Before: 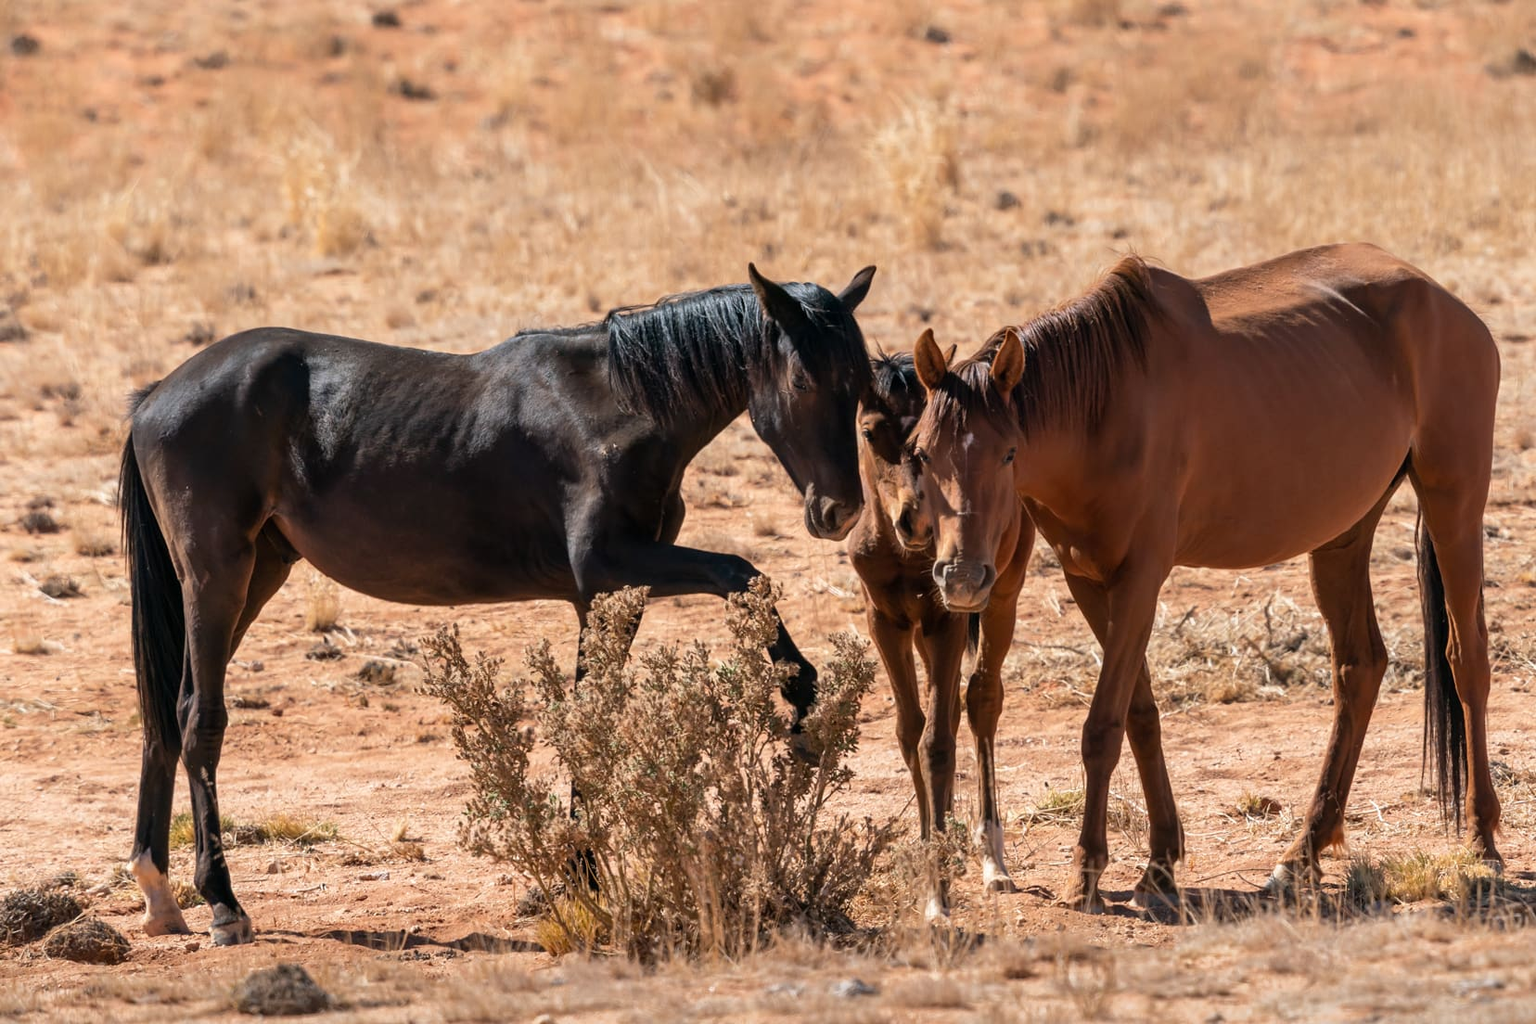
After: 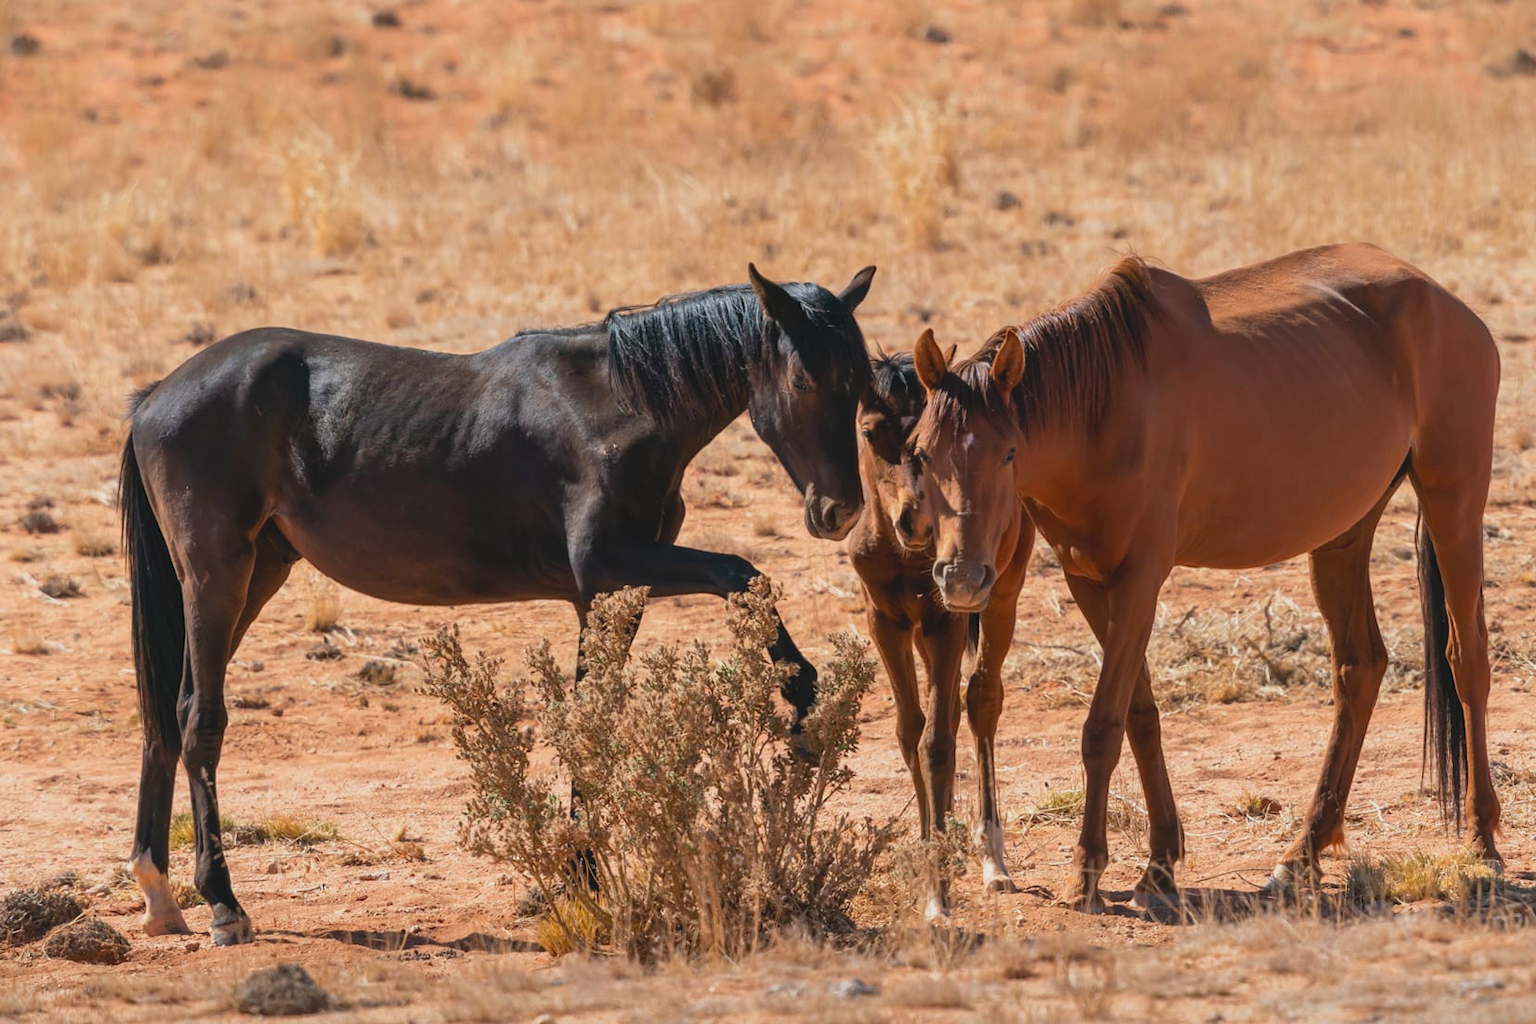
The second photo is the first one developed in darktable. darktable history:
lowpass: radius 0.1, contrast 0.85, saturation 1.1, unbound 0
